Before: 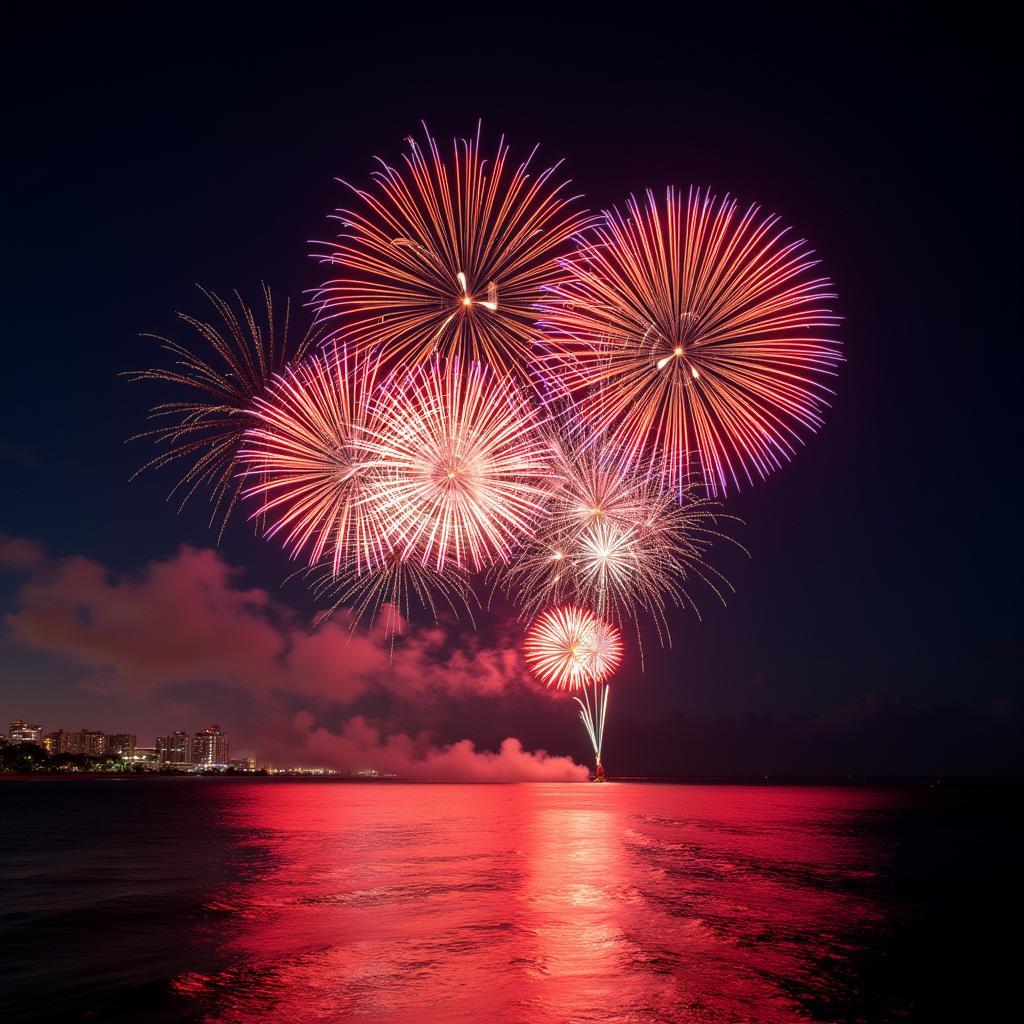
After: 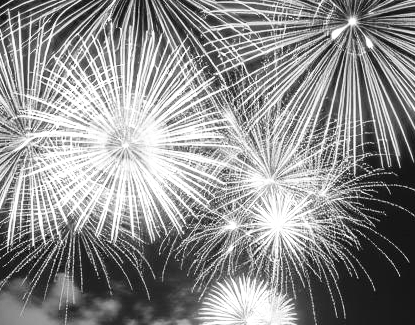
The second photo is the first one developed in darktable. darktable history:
crop: left 31.845%, top 32.306%, right 27.571%, bottom 35.914%
exposure: black level correction 0, exposure 0.198 EV, compensate highlight preservation false
color zones: curves: ch1 [(0, -0.014) (0.143, -0.013) (0.286, -0.013) (0.429, -0.016) (0.571, -0.019) (0.714, -0.015) (0.857, 0.002) (1, -0.014)]
local contrast: highlights 102%, shadows 102%, detail 119%, midtone range 0.2
base curve: curves: ch0 [(0, 0) (0.036, 0.037) (0.121, 0.228) (0.46, 0.76) (0.859, 0.983) (1, 1)], preserve colors none
